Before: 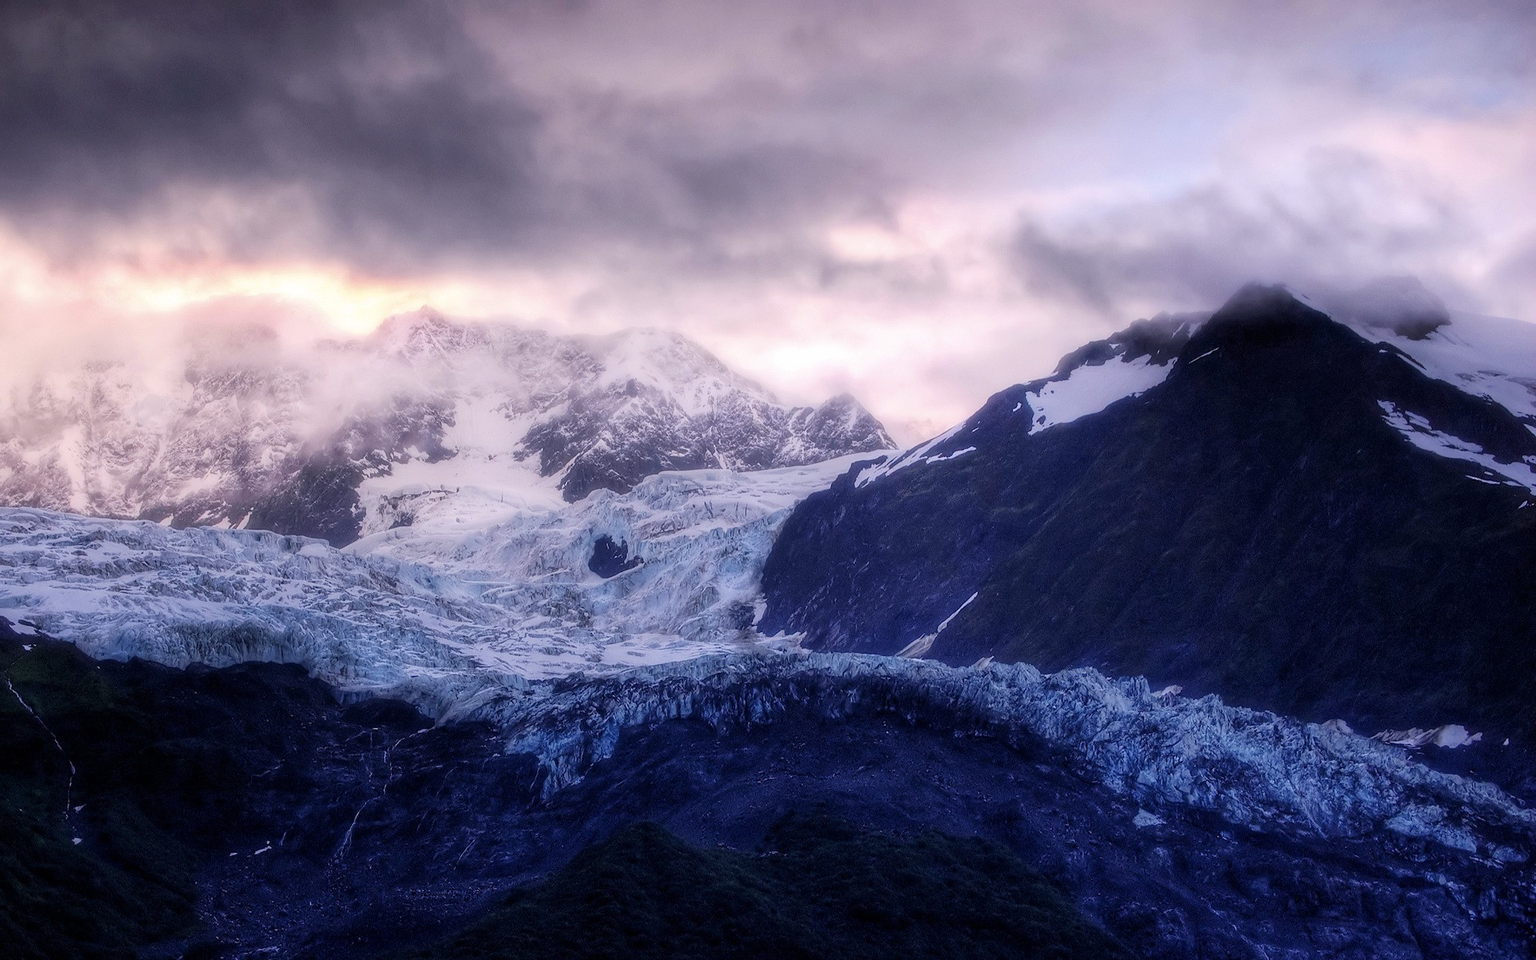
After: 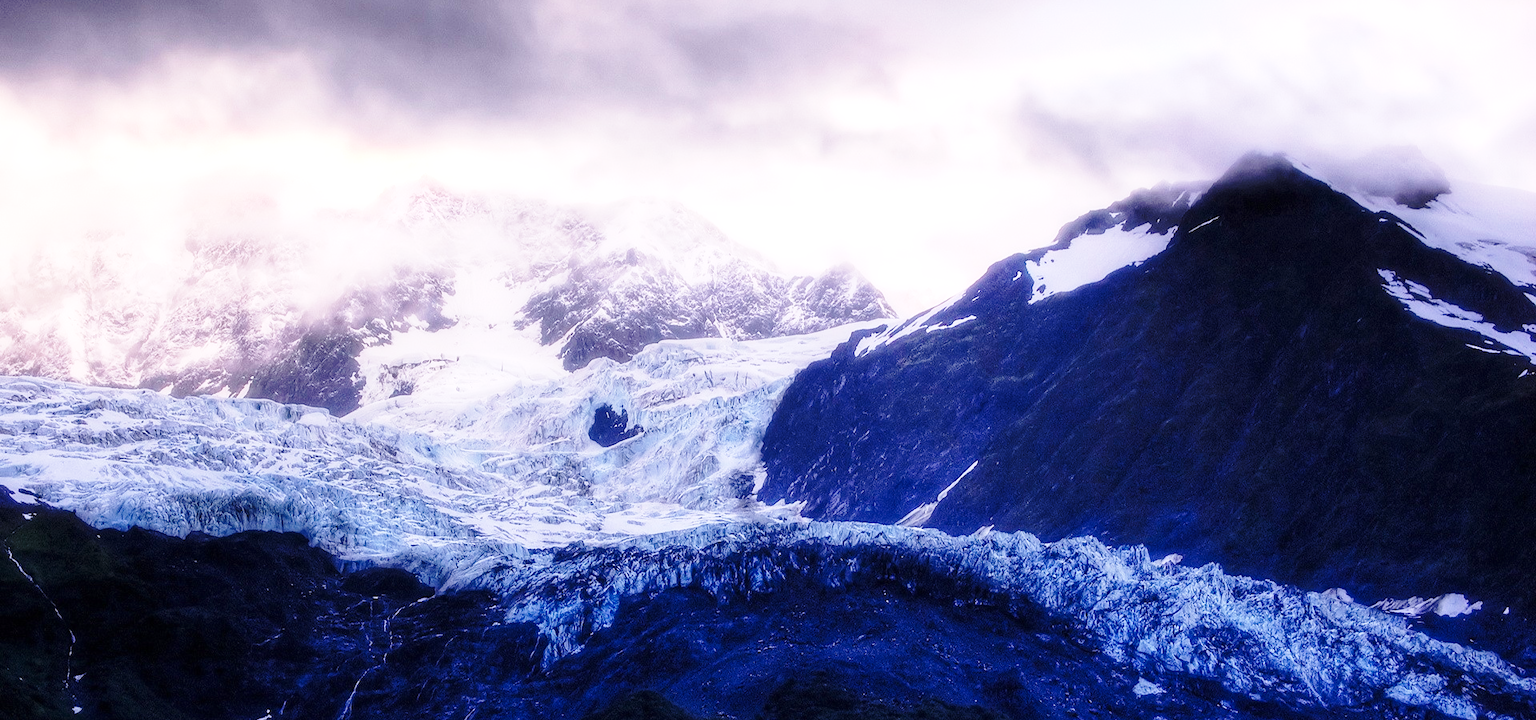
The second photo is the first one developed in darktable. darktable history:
crop: top 13.73%, bottom 11.261%
base curve: curves: ch0 [(0, 0) (0.032, 0.037) (0.105, 0.228) (0.435, 0.76) (0.856, 0.983) (1, 1)], preserve colors none
exposure: exposure 0.29 EV, compensate highlight preservation false
